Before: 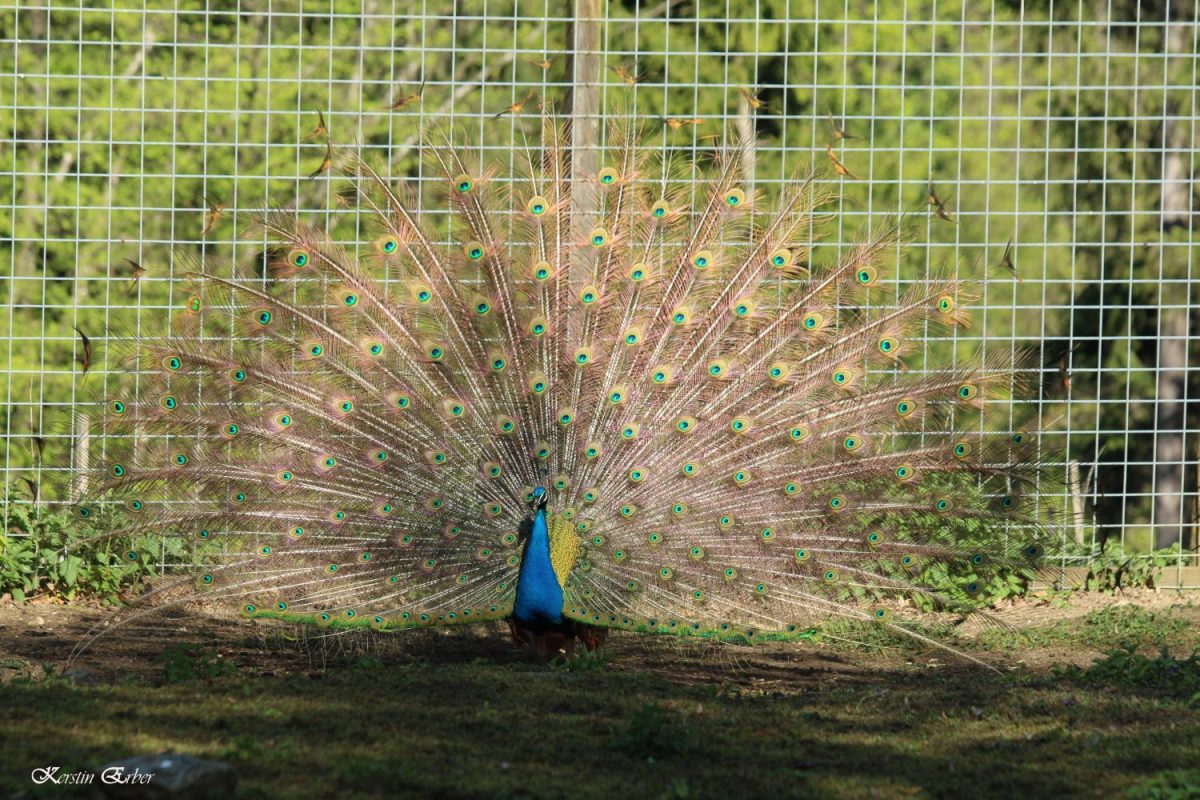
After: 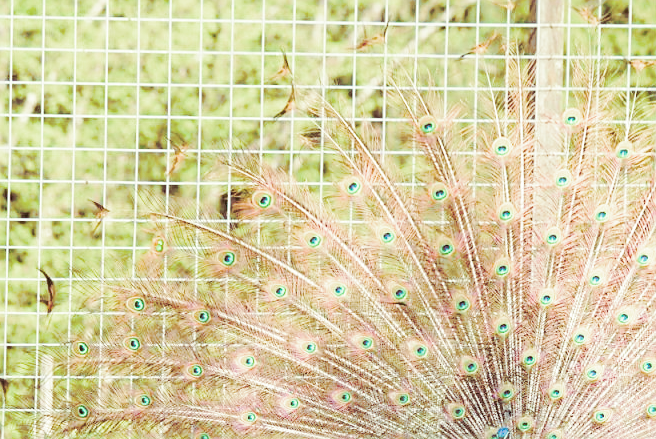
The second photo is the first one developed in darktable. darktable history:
crop and rotate: left 3.047%, top 7.509%, right 42.236%, bottom 37.598%
tone curve: curves: ch0 [(0, 0) (0.003, 0.003) (0.011, 0.011) (0.025, 0.024) (0.044, 0.044) (0.069, 0.068) (0.1, 0.098) (0.136, 0.133) (0.177, 0.174) (0.224, 0.22) (0.277, 0.272) (0.335, 0.329) (0.399, 0.392) (0.468, 0.46) (0.543, 0.607) (0.623, 0.676) (0.709, 0.75) (0.801, 0.828) (0.898, 0.912) (1, 1)], preserve colors none
split-toning: on, module defaults
filmic rgb: middle gray luminance 4.29%, black relative exposure -13 EV, white relative exposure 5 EV, threshold 6 EV, target black luminance 0%, hardness 5.19, latitude 59.69%, contrast 0.767, highlights saturation mix 5%, shadows ↔ highlights balance 25.95%, add noise in highlights 0, color science v3 (2019), use custom middle-gray values true, iterations of high-quality reconstruction 0, contrast in highlights soft, enable highlight reconstruction true
tone equalizer: on, module defaults
sharpen: on, module defaults
